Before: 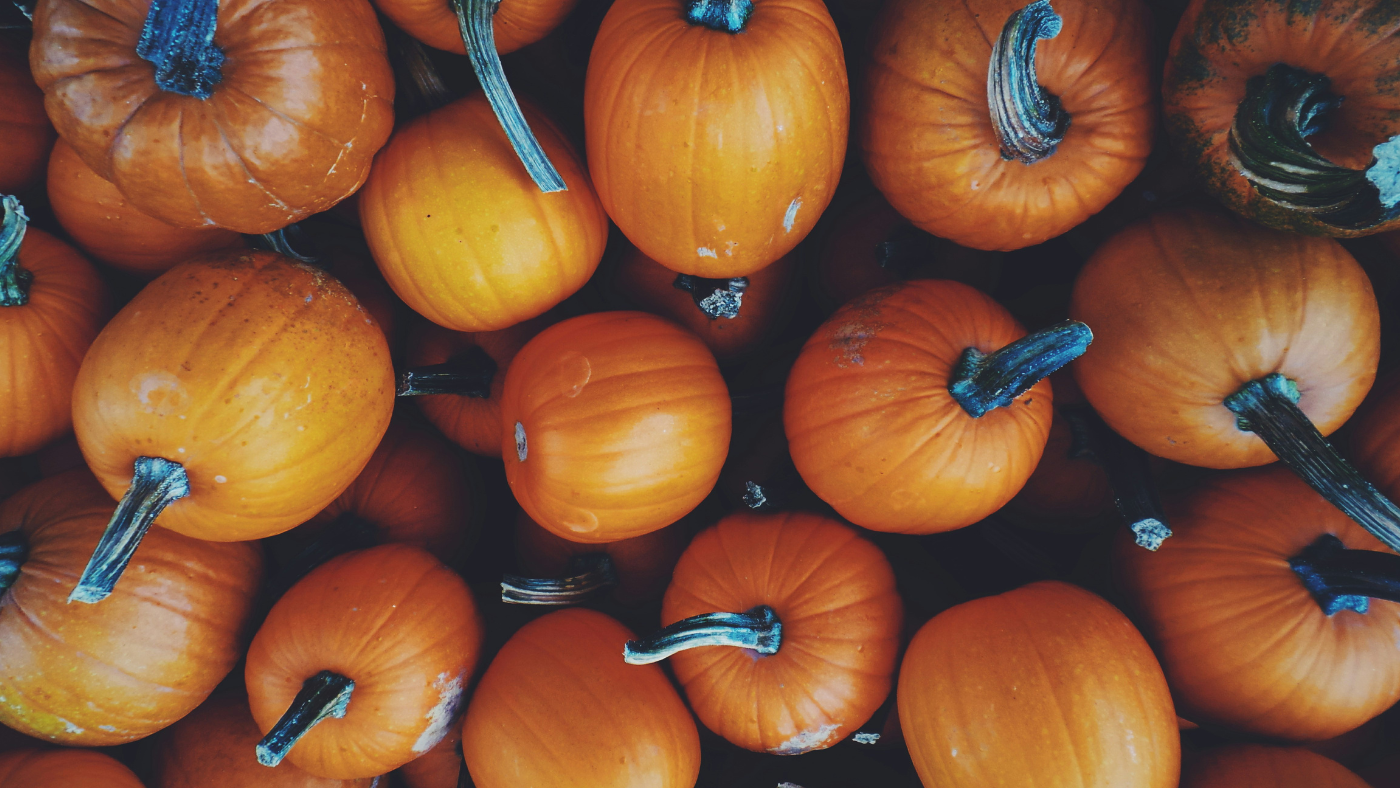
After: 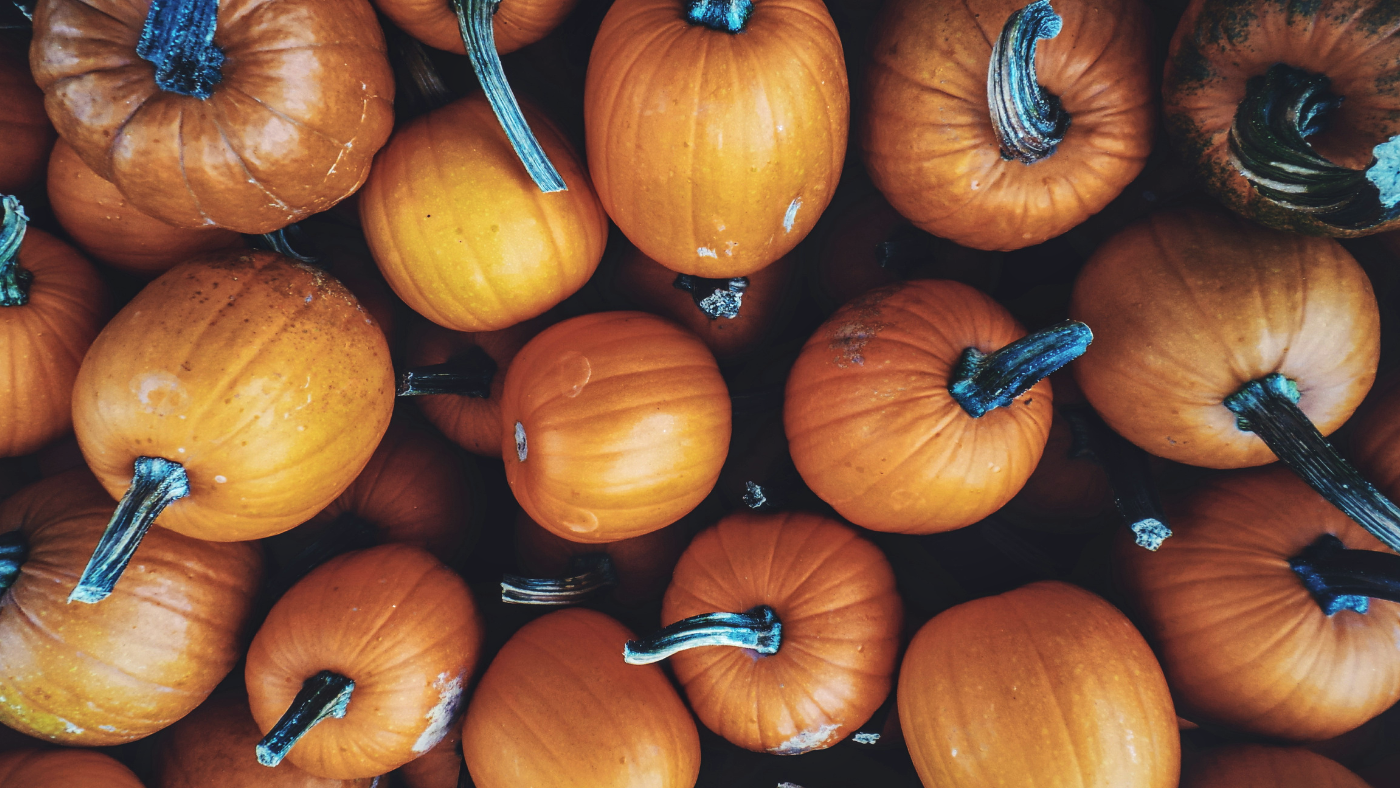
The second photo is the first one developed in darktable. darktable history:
color zones: curves: ch1 [(0, 0.469) (0.01, 0.469) (0.12, 0.446) (0.248, 0.469) (0.5, 0.5) (0.748, 0.5) (0.99, 0.469) (1, 0.469)]
tone equalizer: -8 EV -0.395 EV, -7 EV -0.39 EV, -6 EV -0.324 EV, -5 EV -0.249 EV, -3 EV 0.217 EV, -2 EV 0.318 EV, -1 EV 0.373 EV, +0 EV 0.389 EV, edges refinement/feathering 500, mask exposure compensation -1.57 EV, preserve details no
local contrast: on, module defaults
